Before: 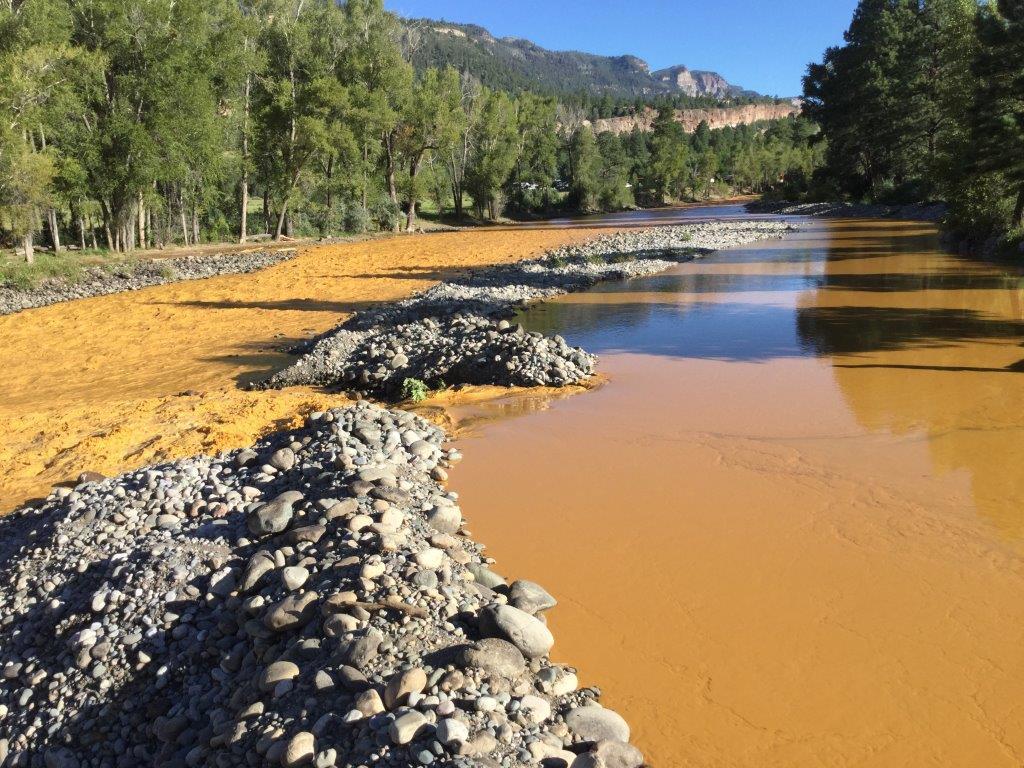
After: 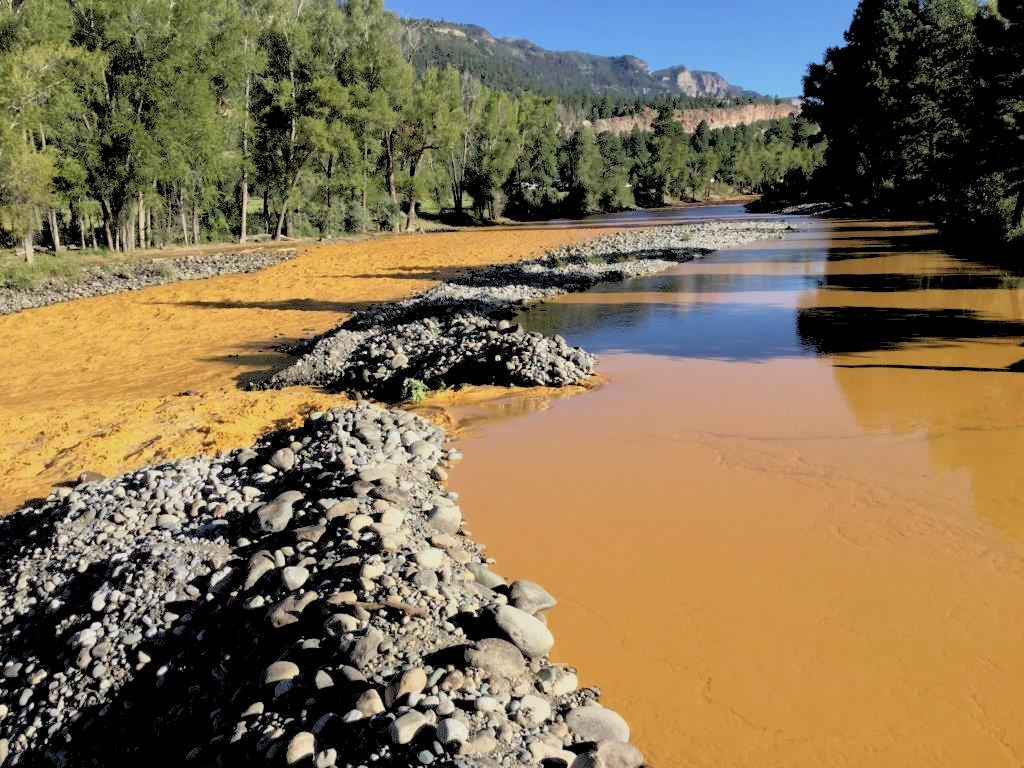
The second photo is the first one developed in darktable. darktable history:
filmic rgb: black relative exposure -15 EV, white relative exposure 3 EV, threshold 6 EV, target black luminance 0%, hardness 9.27, latitude 99%, contrast 0.912, shadows ↔ highlights balance 0.505%, add noise in highlights 0, color science v3 (2019), use custom middle-gray values true, iterations of high-quality reconstruction 0, contrast in highlights soft, enable highlight reconstruction true
rgb levels: levels [[0.029, 0.461, 0.922], [0, 0.5, 1], [0, 0.5, 1]]
tone equalizer: on, module defaults
